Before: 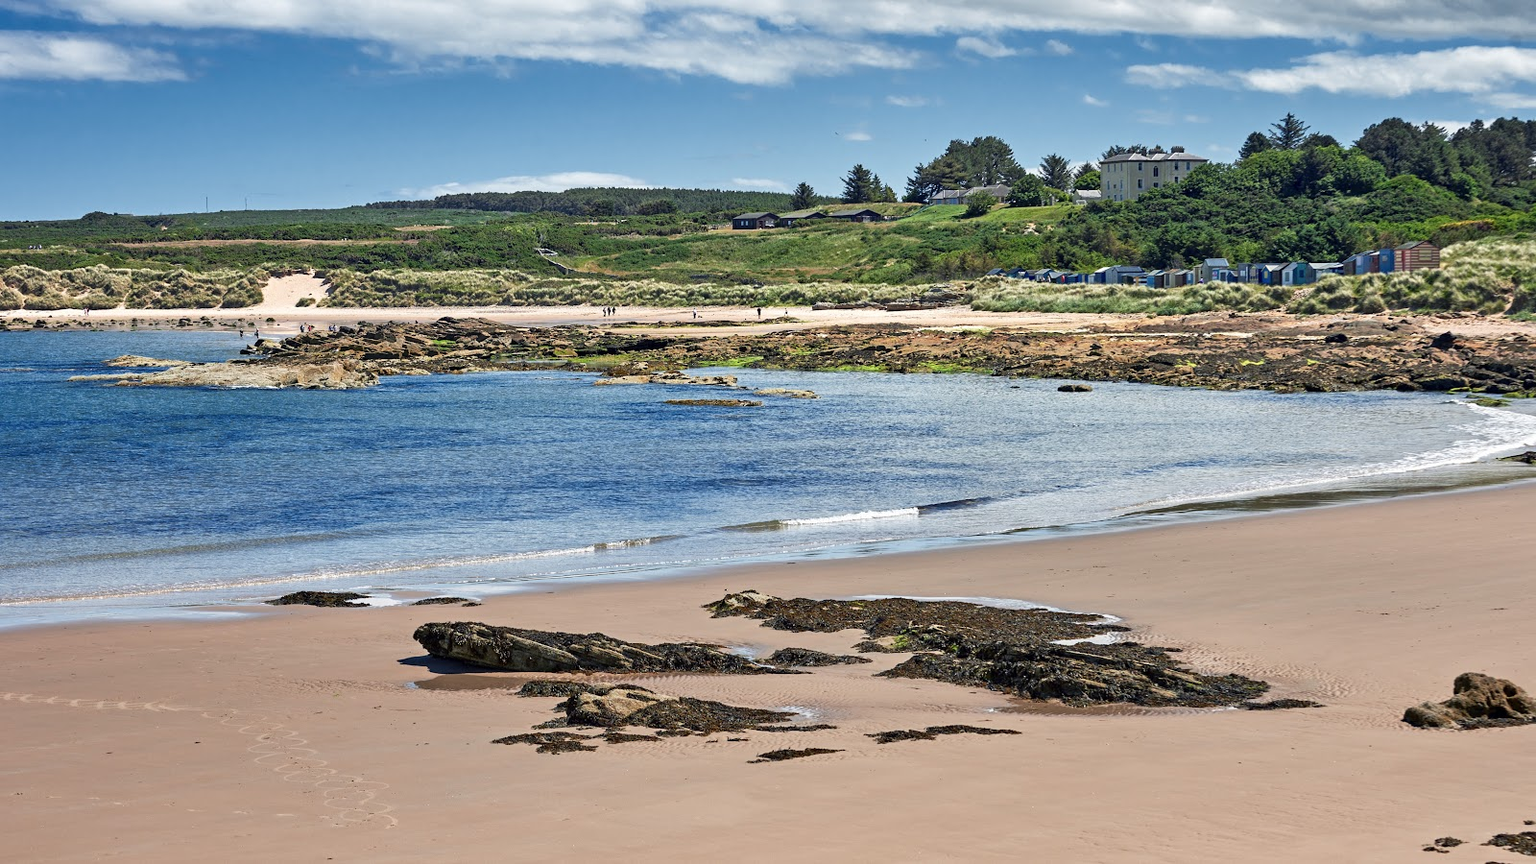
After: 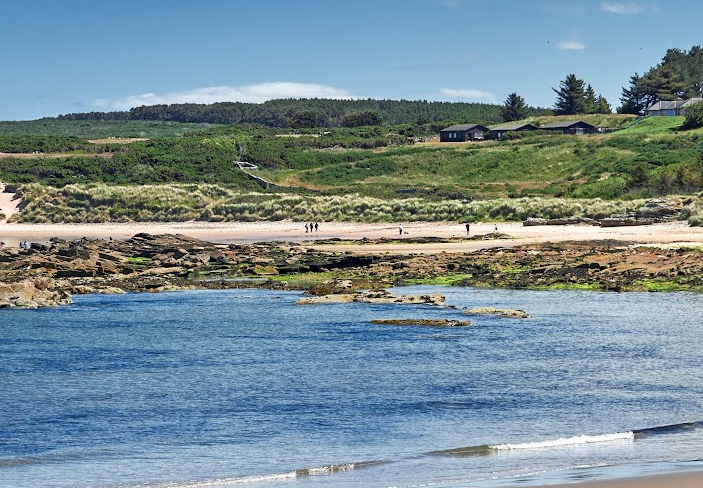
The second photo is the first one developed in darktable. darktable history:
crop: left 20.218%, top 10.869%, right 35.809%, bottom 34.901%
